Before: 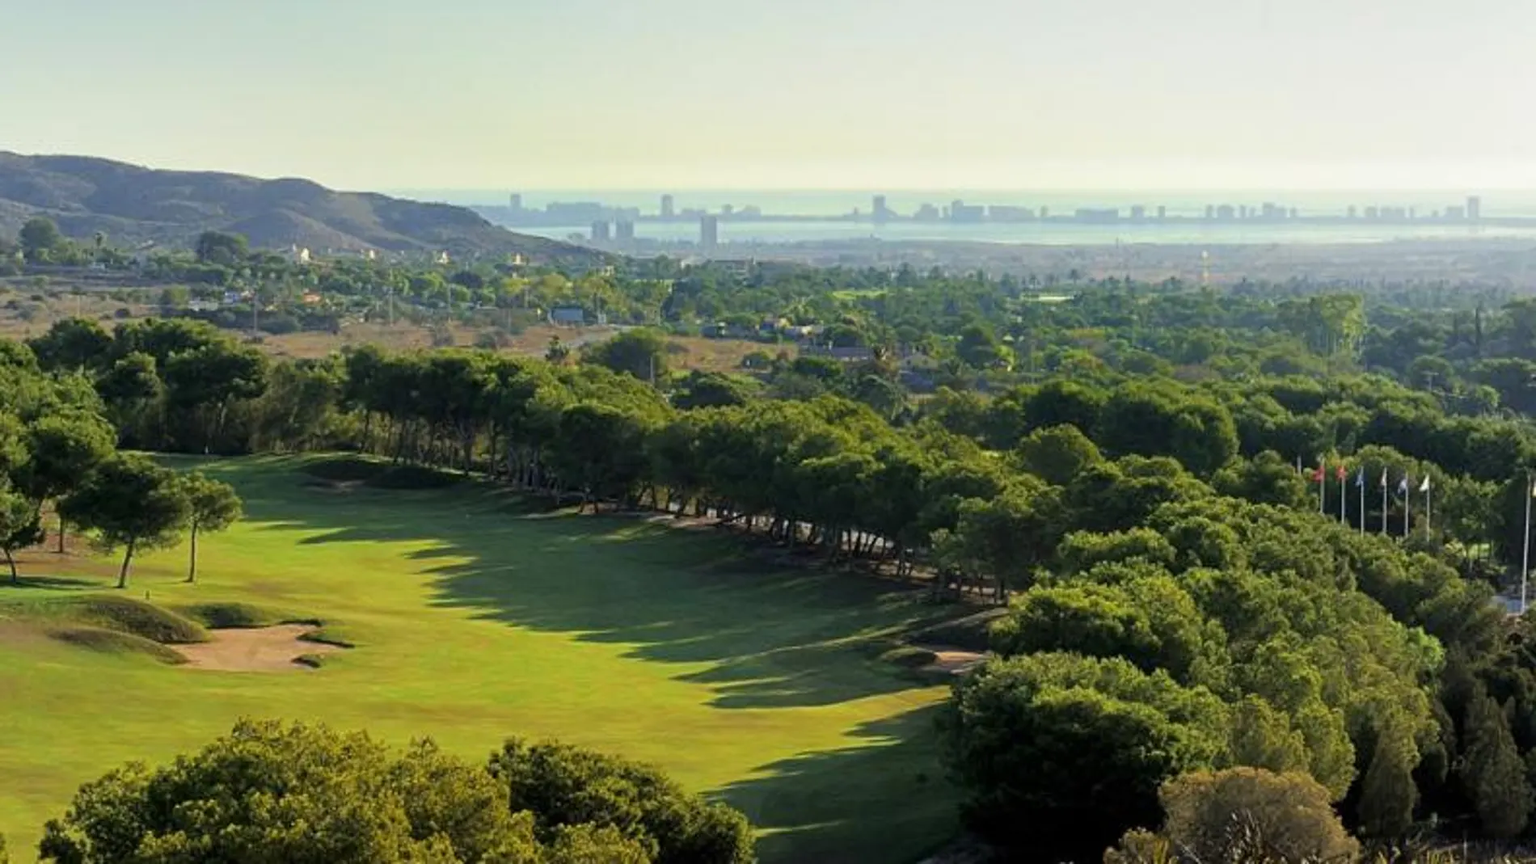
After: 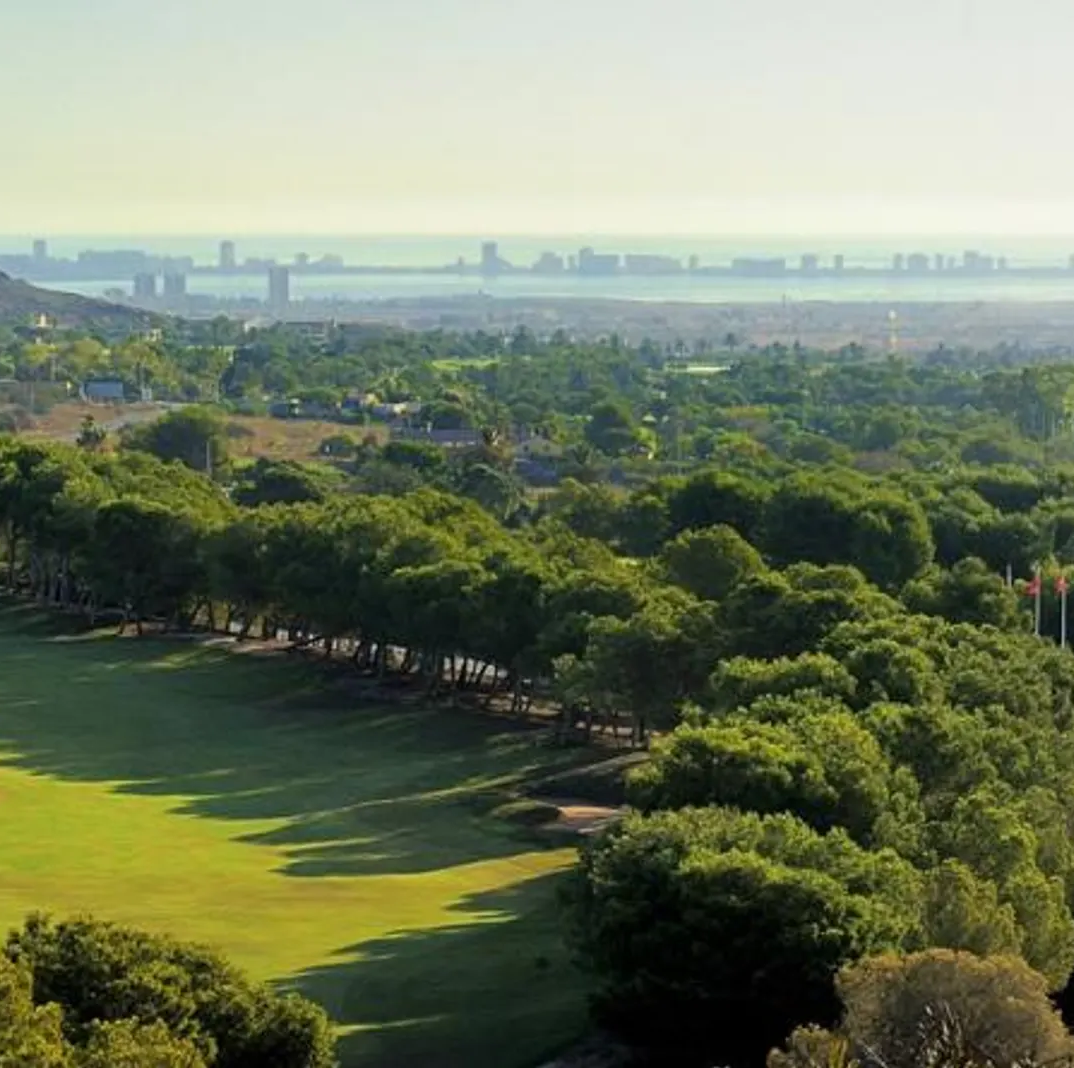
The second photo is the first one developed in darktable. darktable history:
crop: left 31.49%, top 0.02%, right 11.96%
